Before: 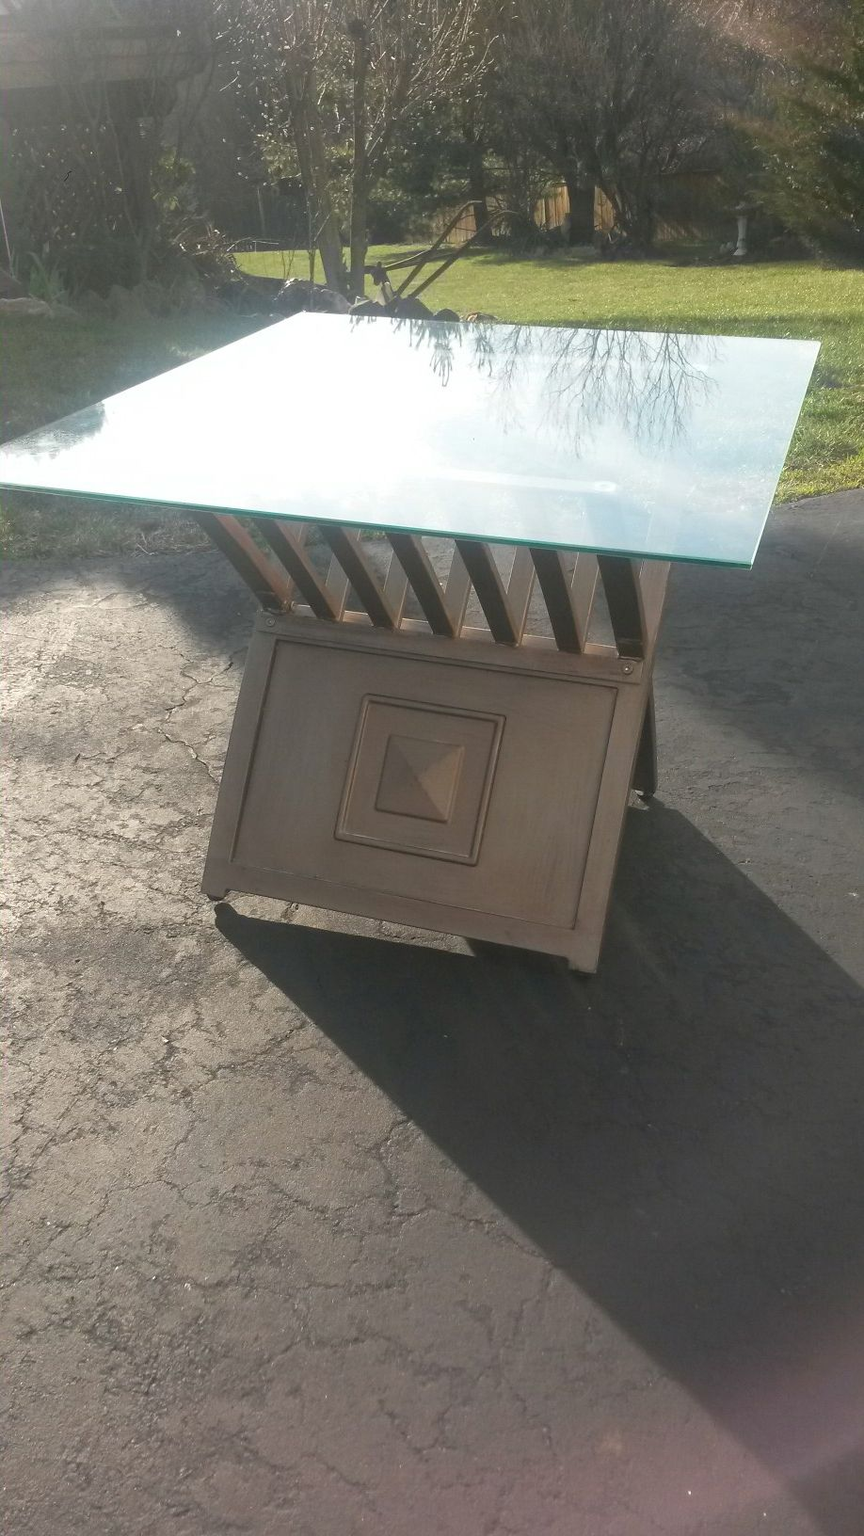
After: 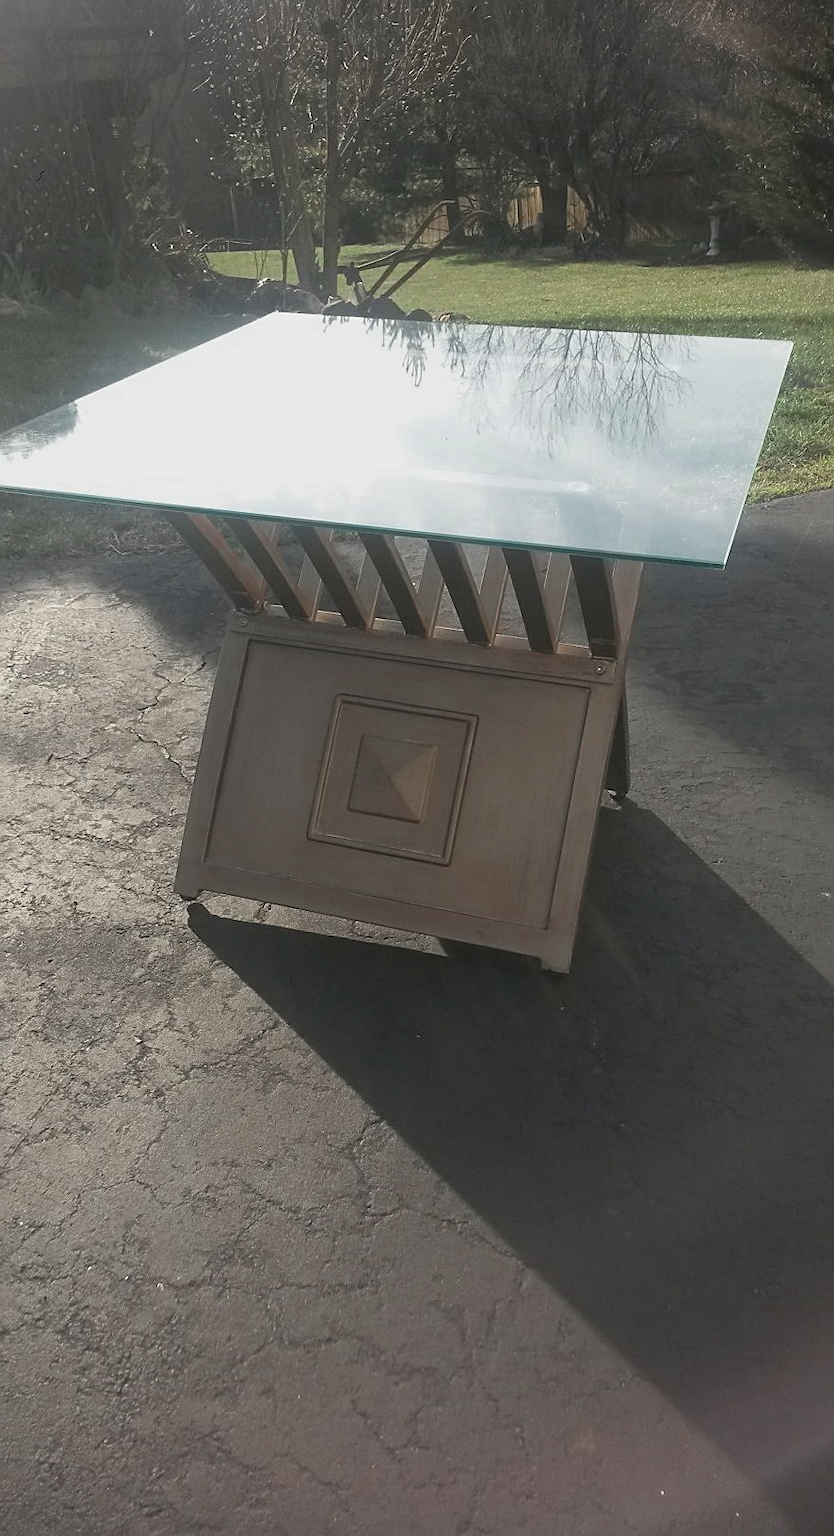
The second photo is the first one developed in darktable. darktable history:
crop and rotate: left 3.315%
color zones: curves: ch0 [(0, 0.5) (0.125, 0.4) (0.25, 0.5) (0.375, 0.4) (0.5, 0.4) (0.625, 0.35) (0.75, 0.35) (0.875, 0.5)]; ch1 [(0, 0.35) (0.125, 0.45) (0.25, 0.35) (0.375, 0.35) (0.5, 0.35) (0.625, 0.35) (0.75, 0.45) (0.875, 0.35)]; ch2 [(0, 0.6) (0.125, 0.5) (0.25, 0.5) (0.375, 0.6) (0.5, 0.6) (0.625, 0.5) (0.75, 0.5) (0.875, 0.5)]
sharpen: on, module defaults
vignetting: center (-0.08, 0.059)
exposure: exposure -0.284 EV, compensate exposure bias true, compensate highlight preservation false
